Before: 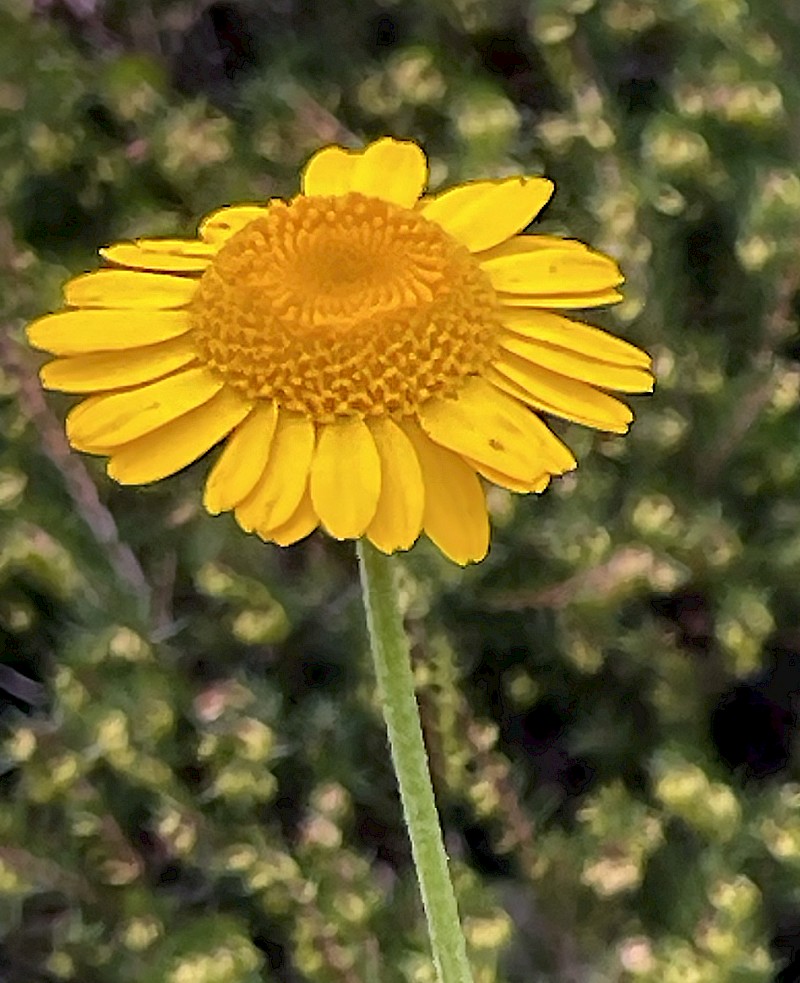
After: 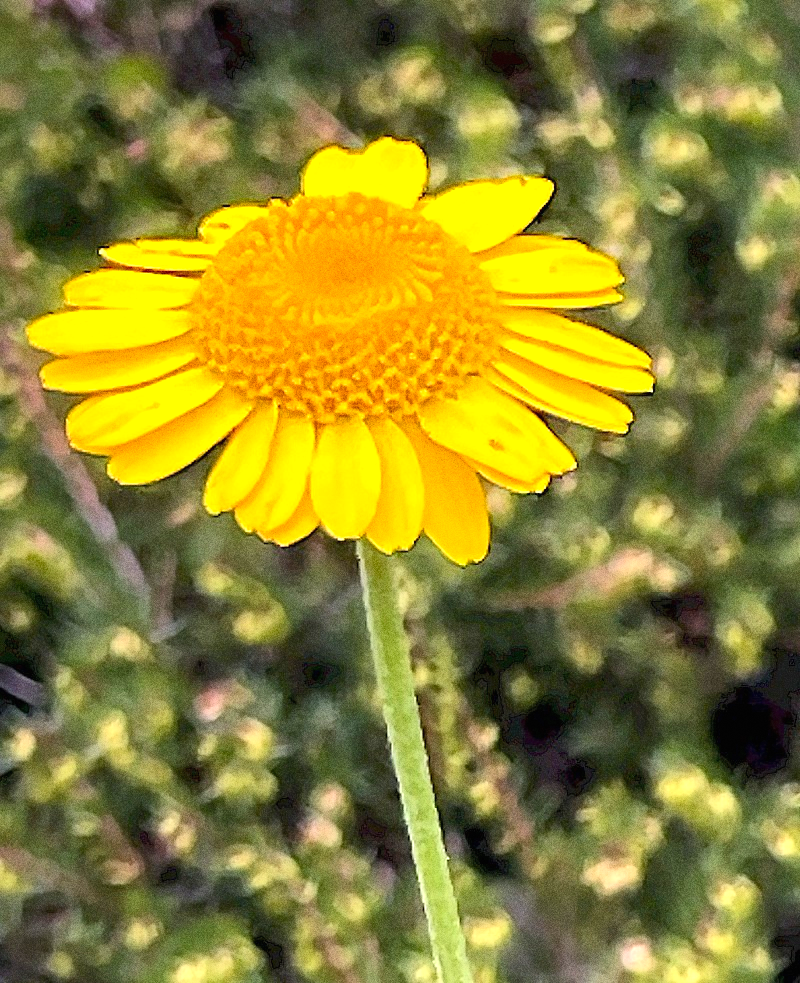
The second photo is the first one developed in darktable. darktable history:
grain: coarseness 0.09 ISO, strength 40%
exposure: black level correction 0, exposure 0.7 EV, compensate exposure bias true, compensate highlight preservation false
contrast brightness saturation: contrast 0.07, brightness 0.08, saturation 0.18
